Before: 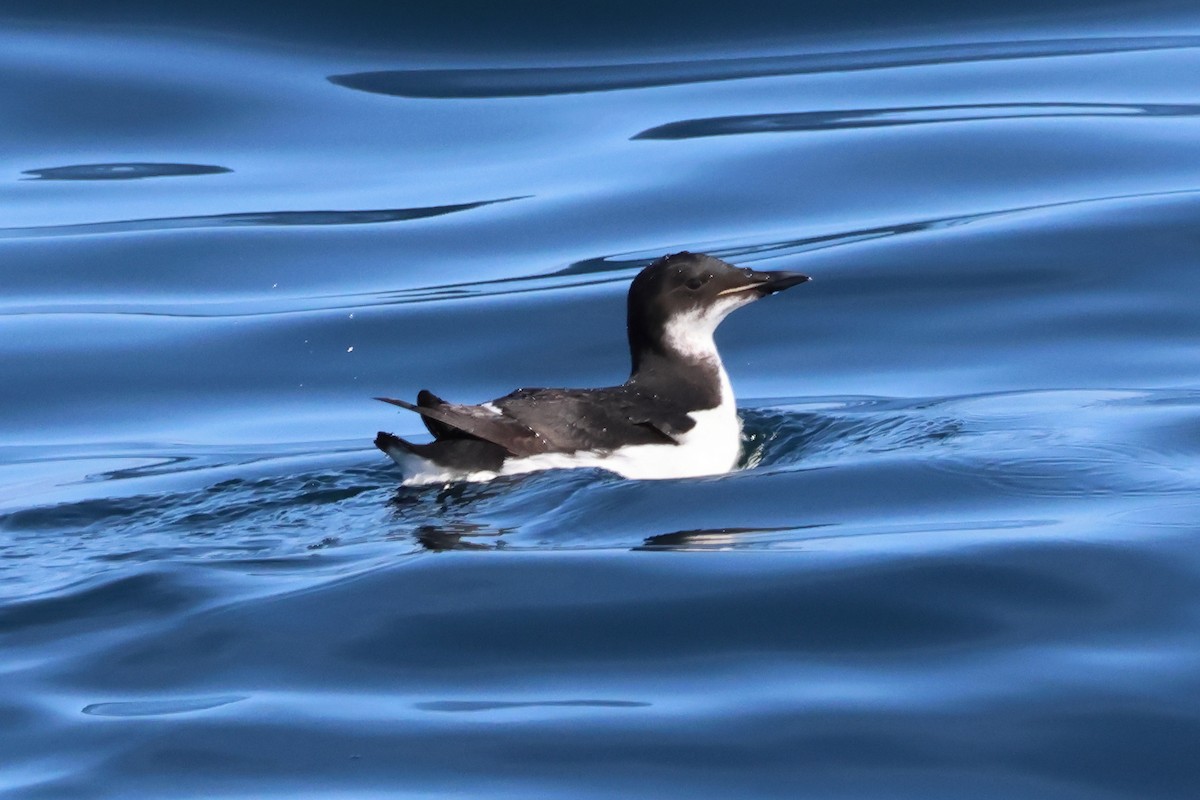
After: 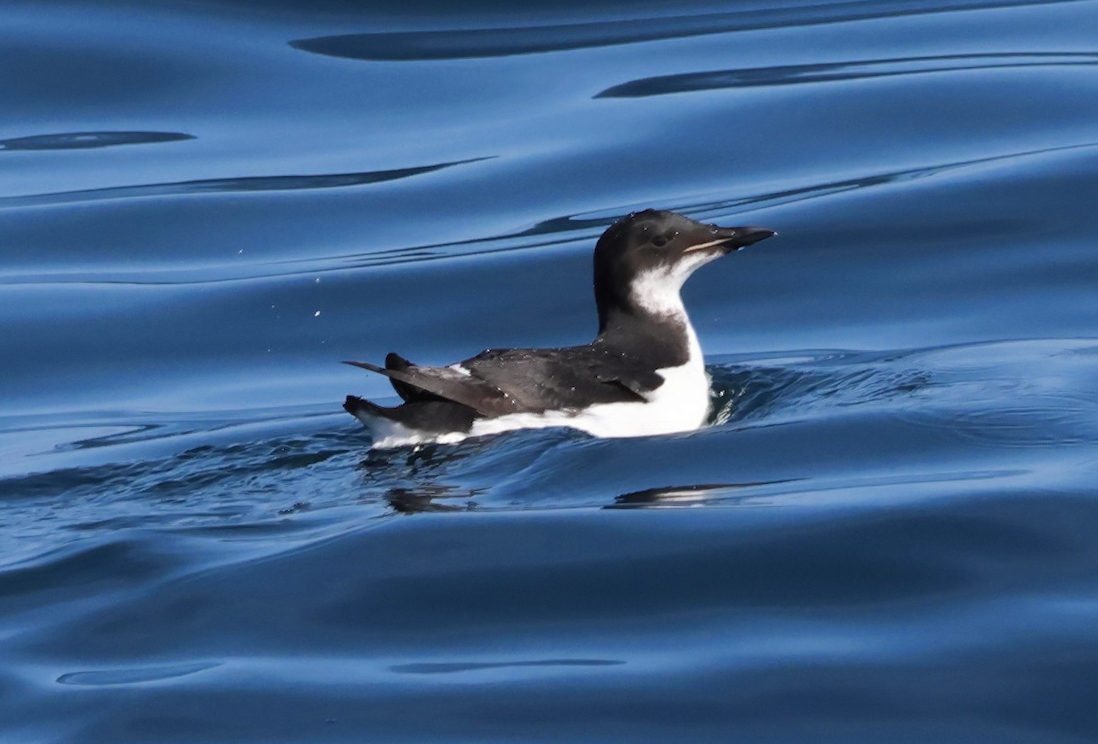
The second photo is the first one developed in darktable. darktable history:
rotate and perspective: rotation -1.17°, automatic cropping off
crop: left 3.305%, top 6.436%, right 6.389%, bottom 3.258%
color zones: curves: ch0 [(0, 0.5) (0.125, 0.4) (0.25, 0.5) (0.375, 0.4) (0.5, 0.4) (0.625, 0.35) (0.75, 0.35) (0.875, 0.5)]; ch1 [(0, 0.35) (0.125, 0.45) (0.25, 0.35) (0.375, 0.35) (0.5, 0.35) (0.625, 0.35) (0.75, 0.45) (0.875, 0.35)]; ch2 [(0, 0.6) (0.125, 0.5) (0.25, 0.5) (0.375, 0.6) (0.5, 0.6) (0.625, 0.5) (0.75, 0.5) (0.875, 0.5)]
